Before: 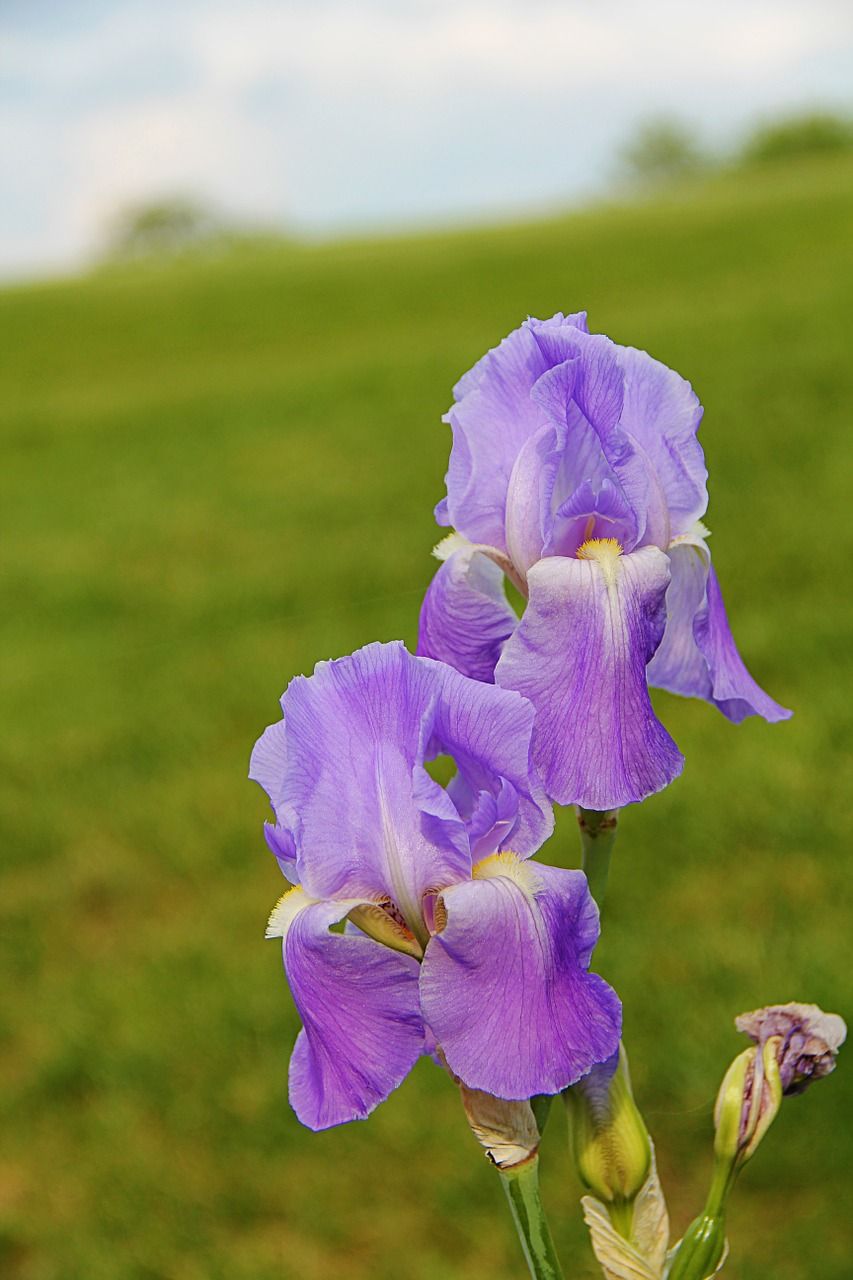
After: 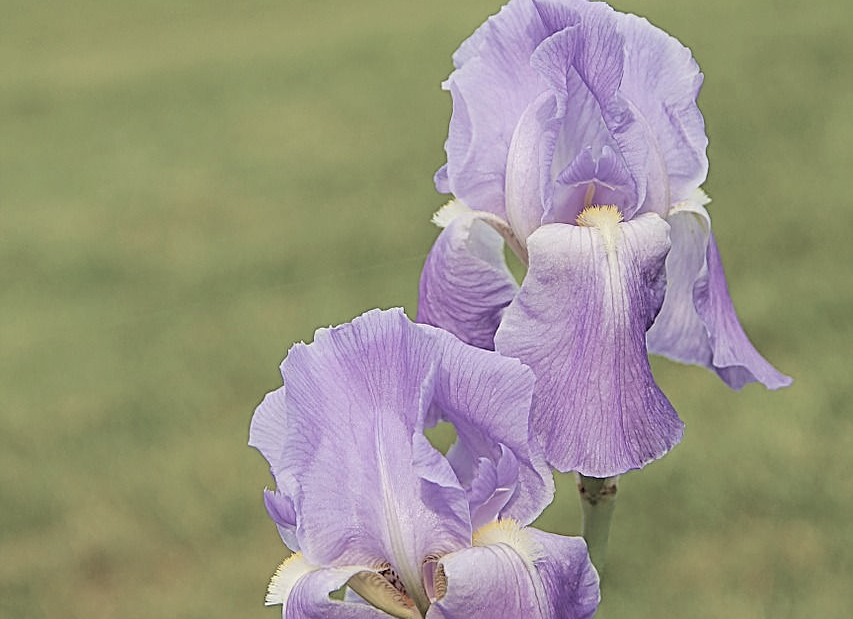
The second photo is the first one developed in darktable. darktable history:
crop and rotate: top 26.056%, bottom 25.543%
contrast brightness saturation: brightness 0.18, saturation -0.5
sharpen: on, module defaults
